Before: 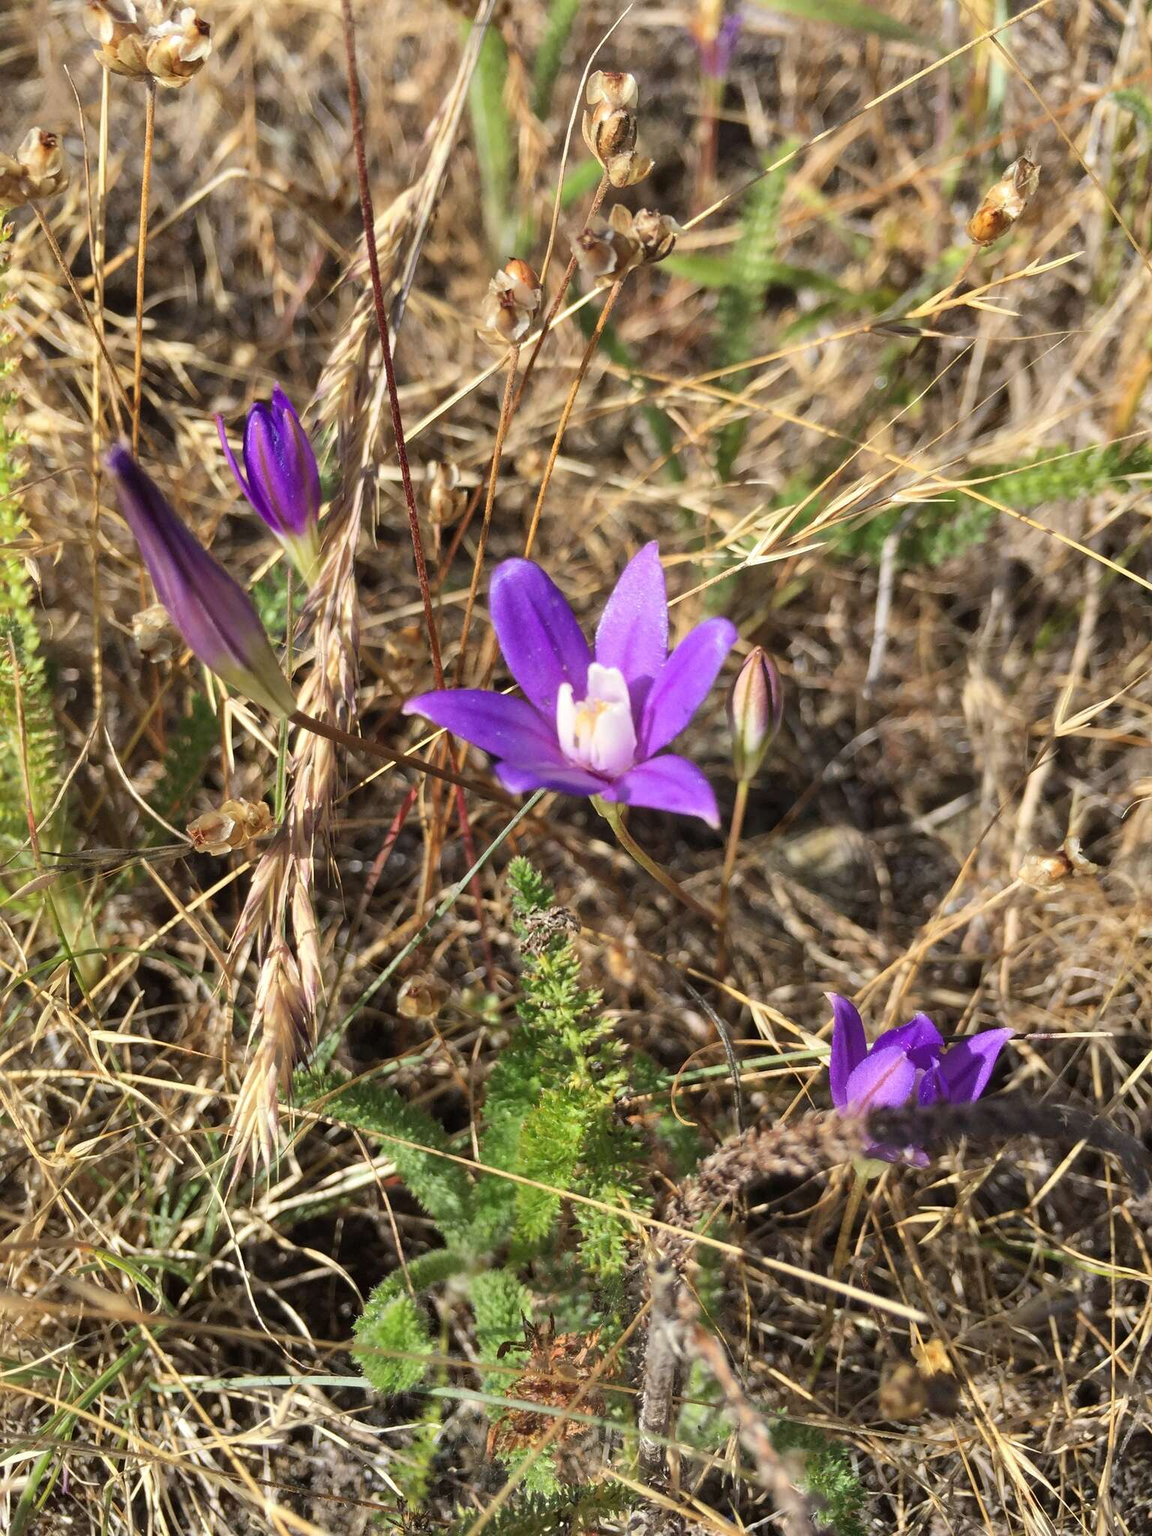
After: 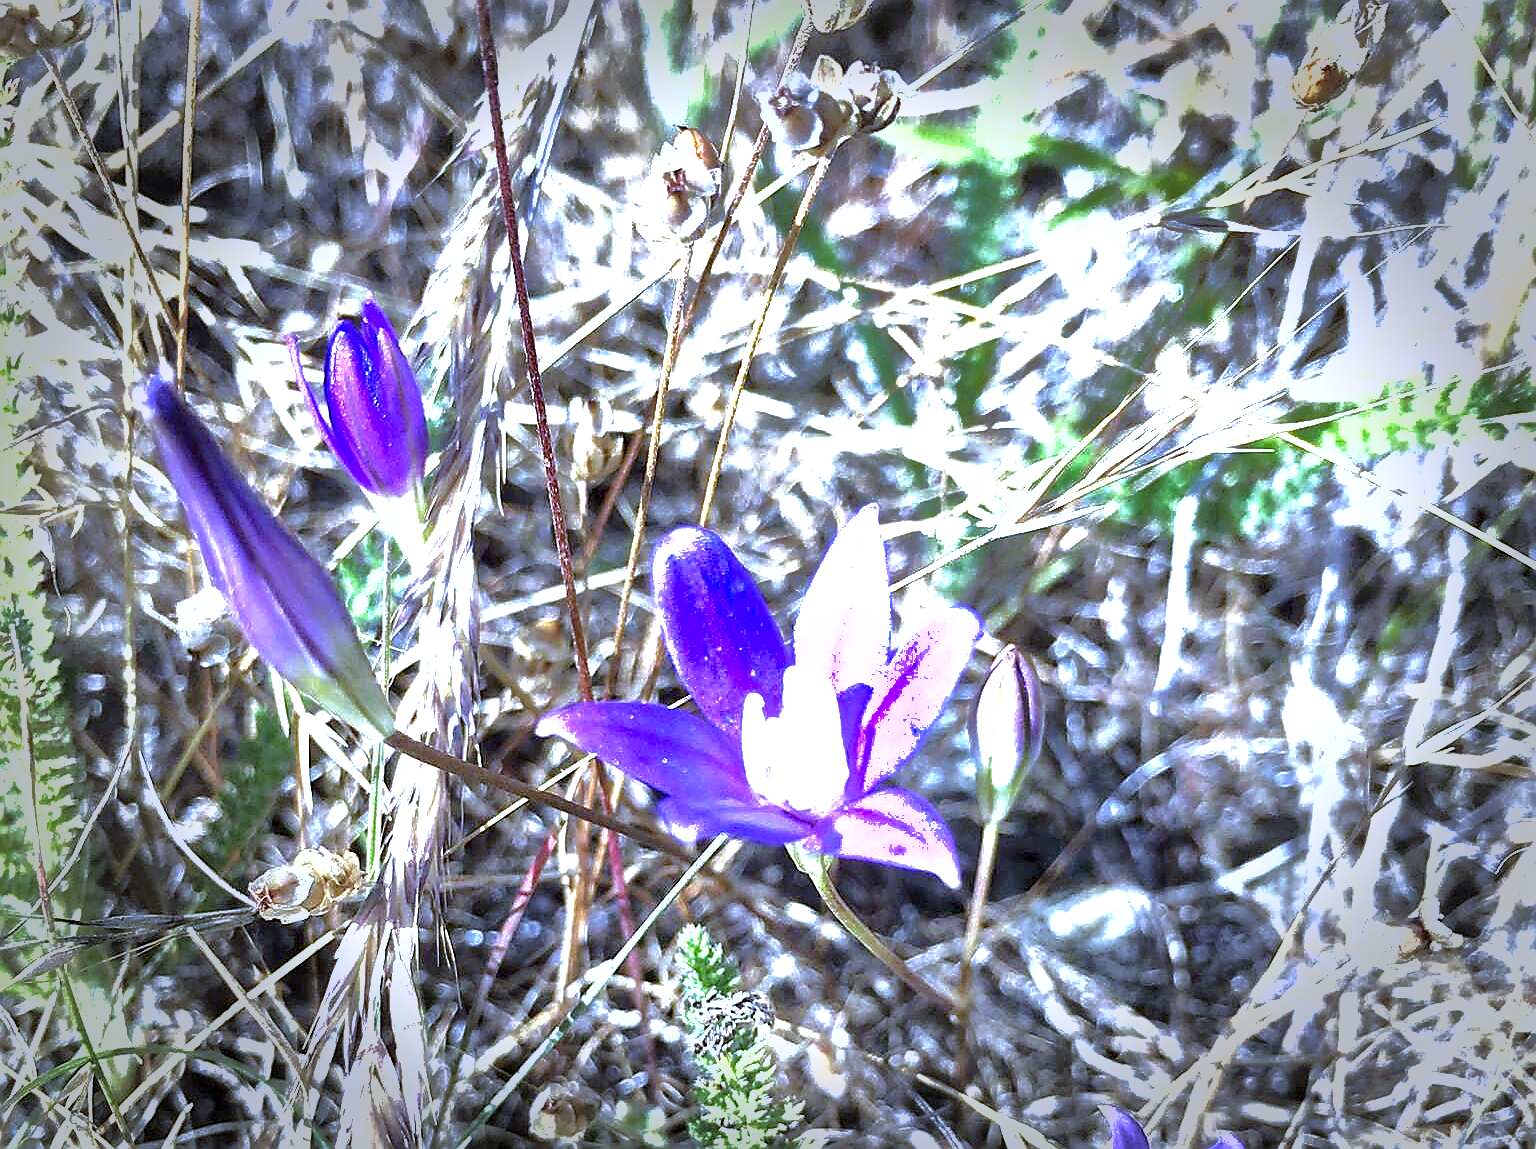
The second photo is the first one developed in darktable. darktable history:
white balance: red 0.766, blue 1.537
vignetting: fall-off start 66.7%, fall-off radius 39.74%, brightness -0.576, saturation -0.258, automatic ratio true, width/height ratio 0.671, dithering 16-bit output
crop and rotate: top 10.605%, bottom 33.274%
sharpen: radius 1.4, amount 1.25, threshold 0.7
exposure: black level correction 0.001, exposure 1.822 EV, compensate exposure bias true, compensate highlight preservation false
local contrast: highlights 123%, shadows 126%, detail 140%, midtone range 0.254
shadows and highlights: shadows 40, highlights -60
